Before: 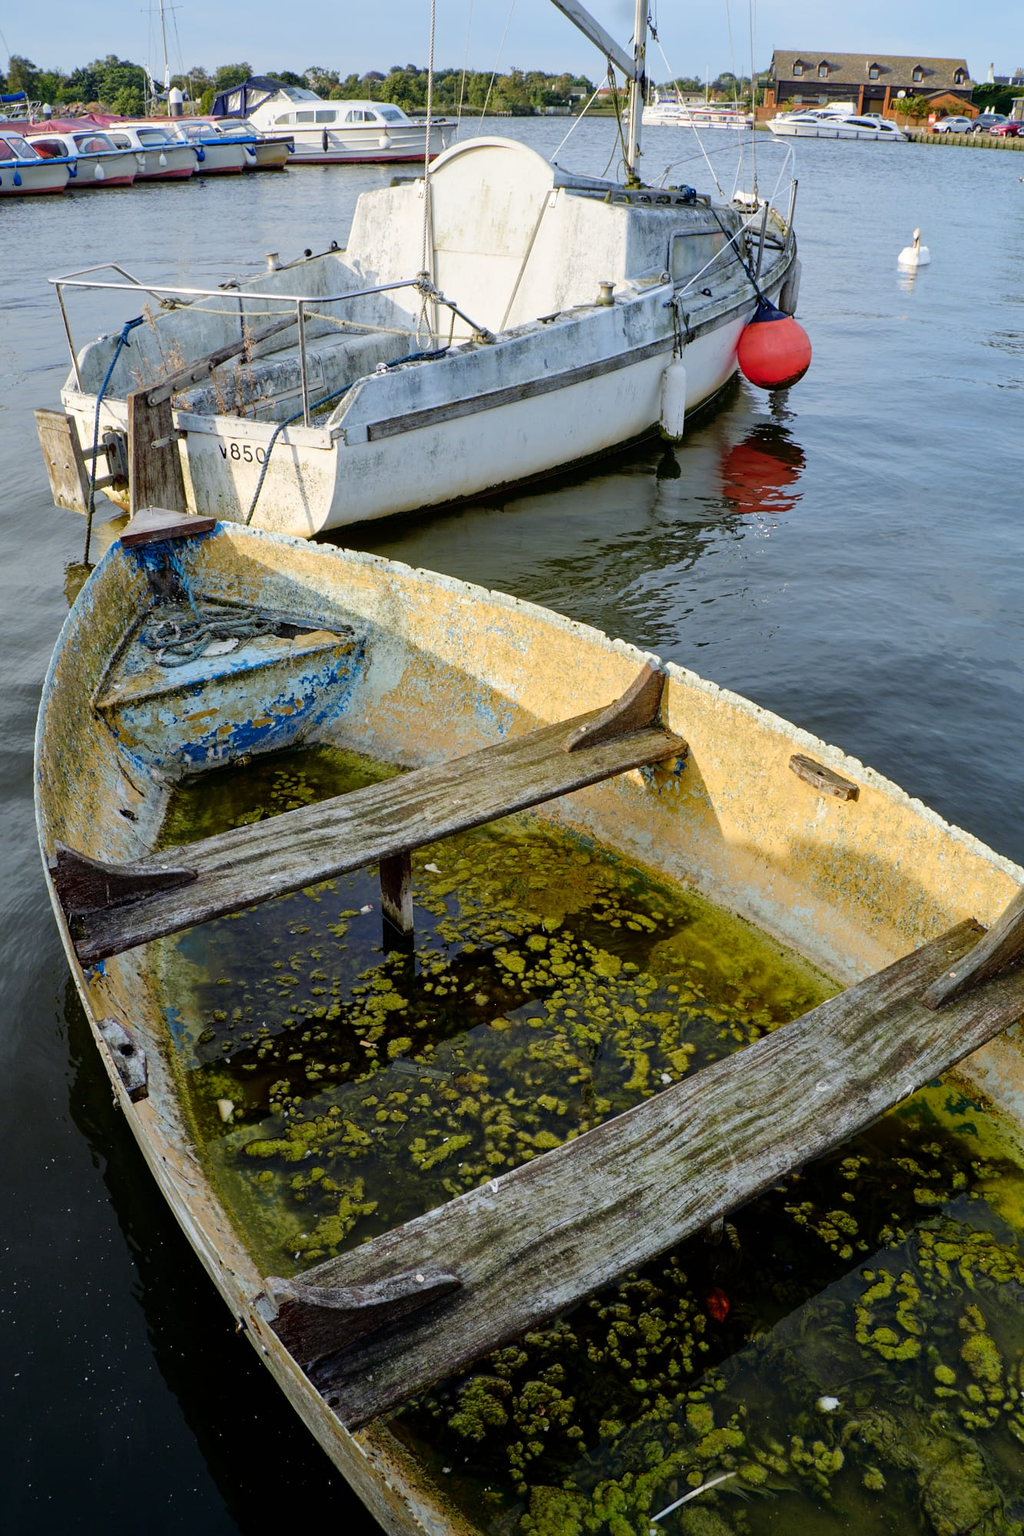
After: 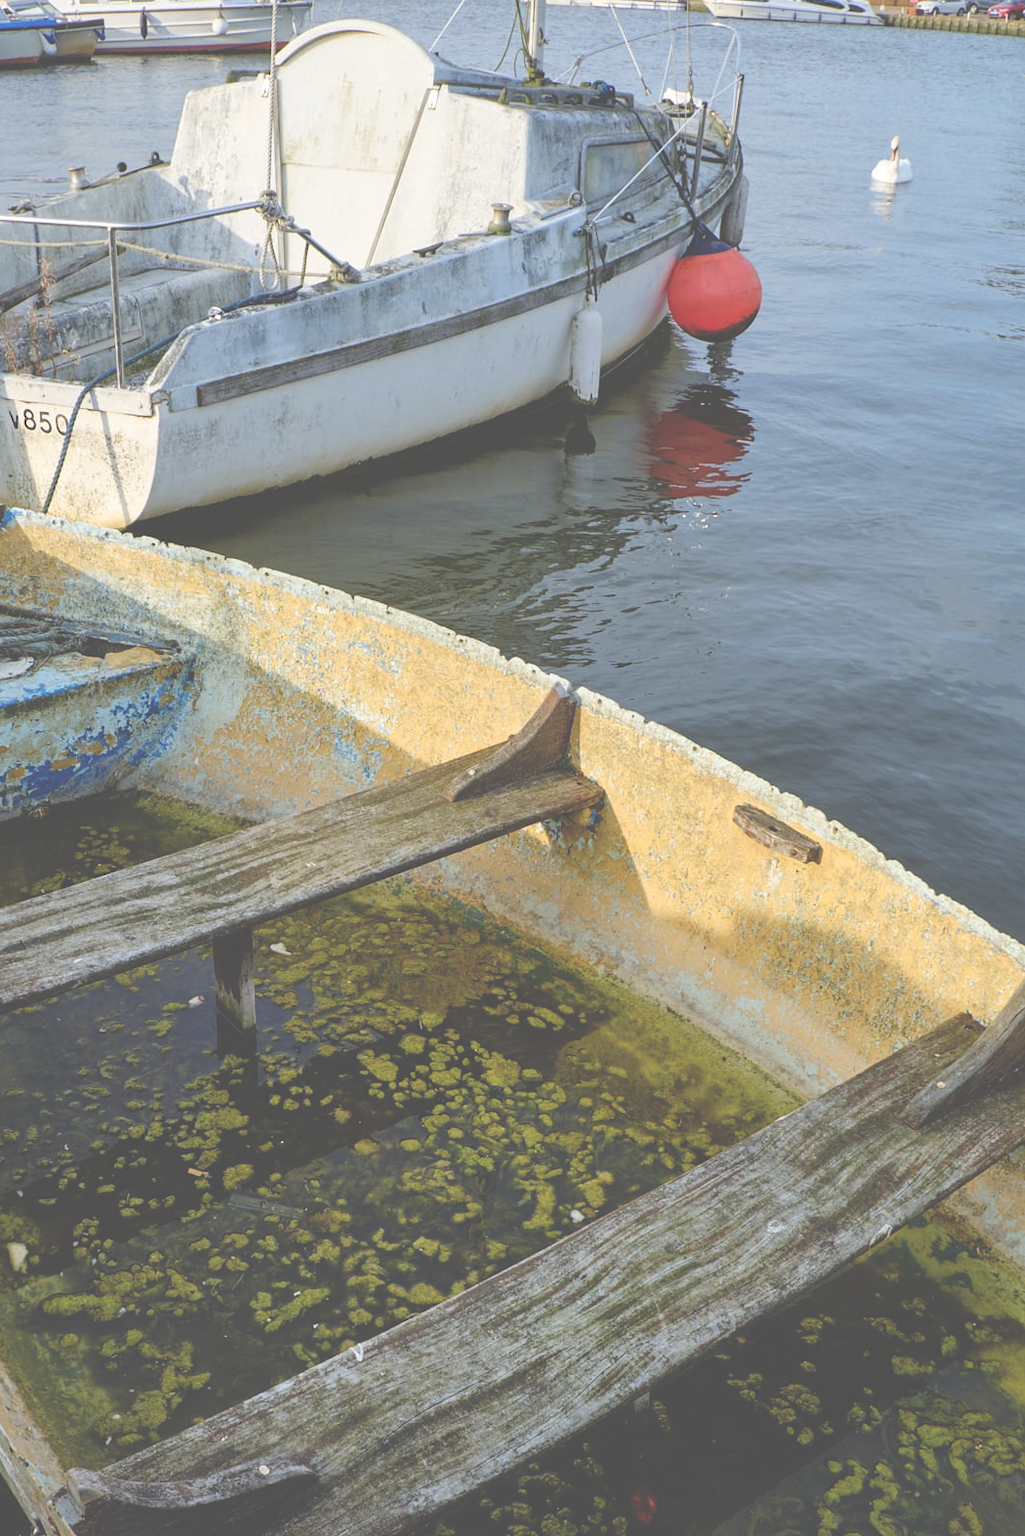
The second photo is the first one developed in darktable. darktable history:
crop and rotate: left 20.74%, top 7.912%, right 0.375%, bottom 13.378%
exposure: black level correction -0.087, compensate highlight preservation false
